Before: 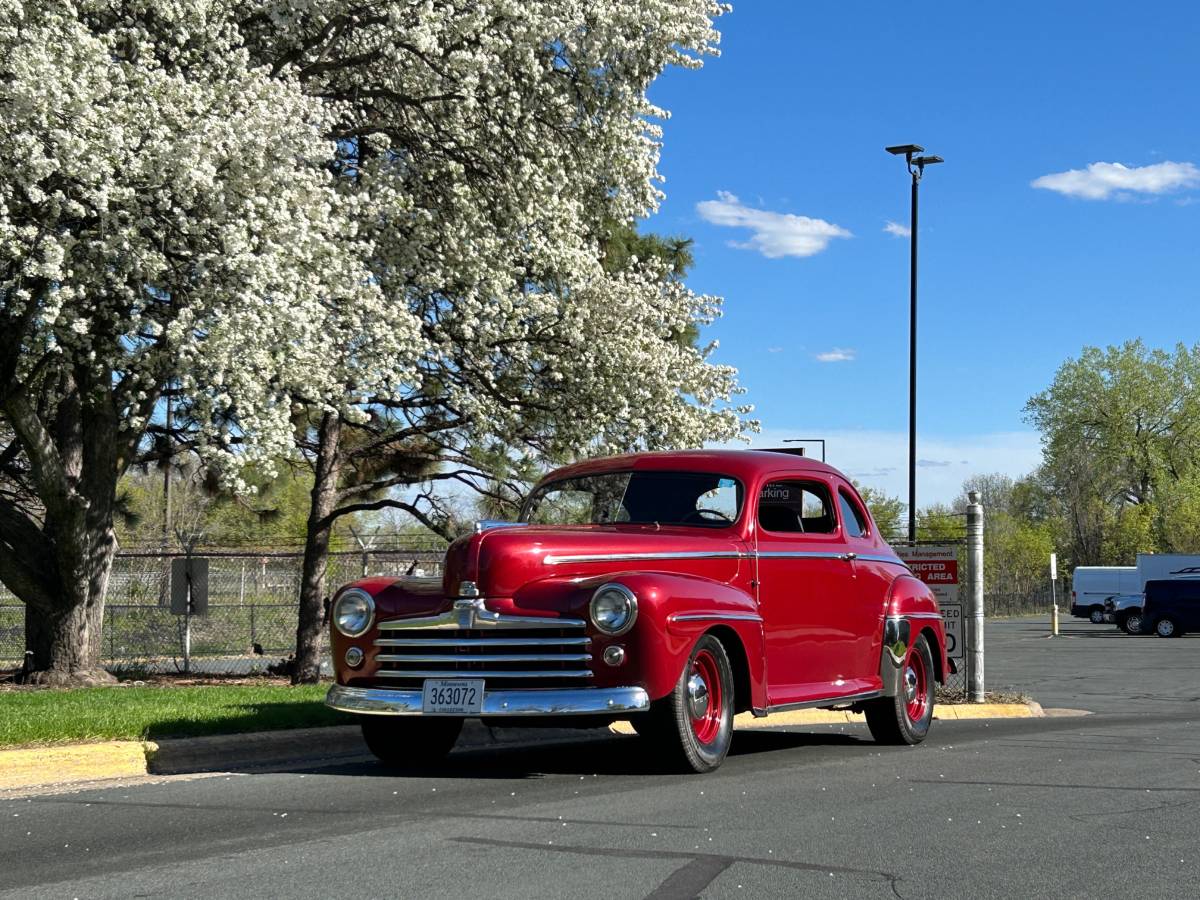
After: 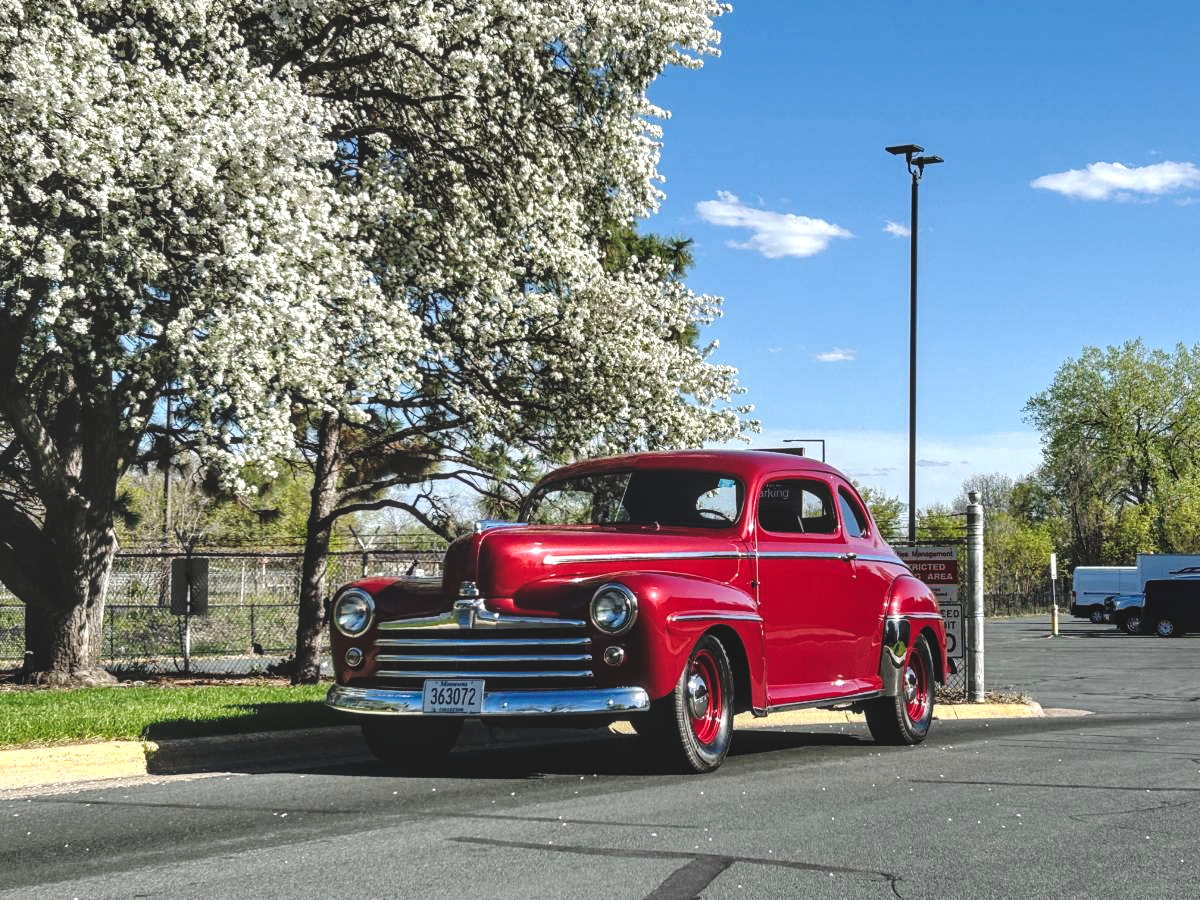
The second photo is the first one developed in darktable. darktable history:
base curve: curves: ch0 [(0, 0.024) (0.055, 0.065) (0.121, 0.166) (0.236, 0.319) (0.693, 0.726) (1, 1)], preserve colors none
local contrast: detail 150%
